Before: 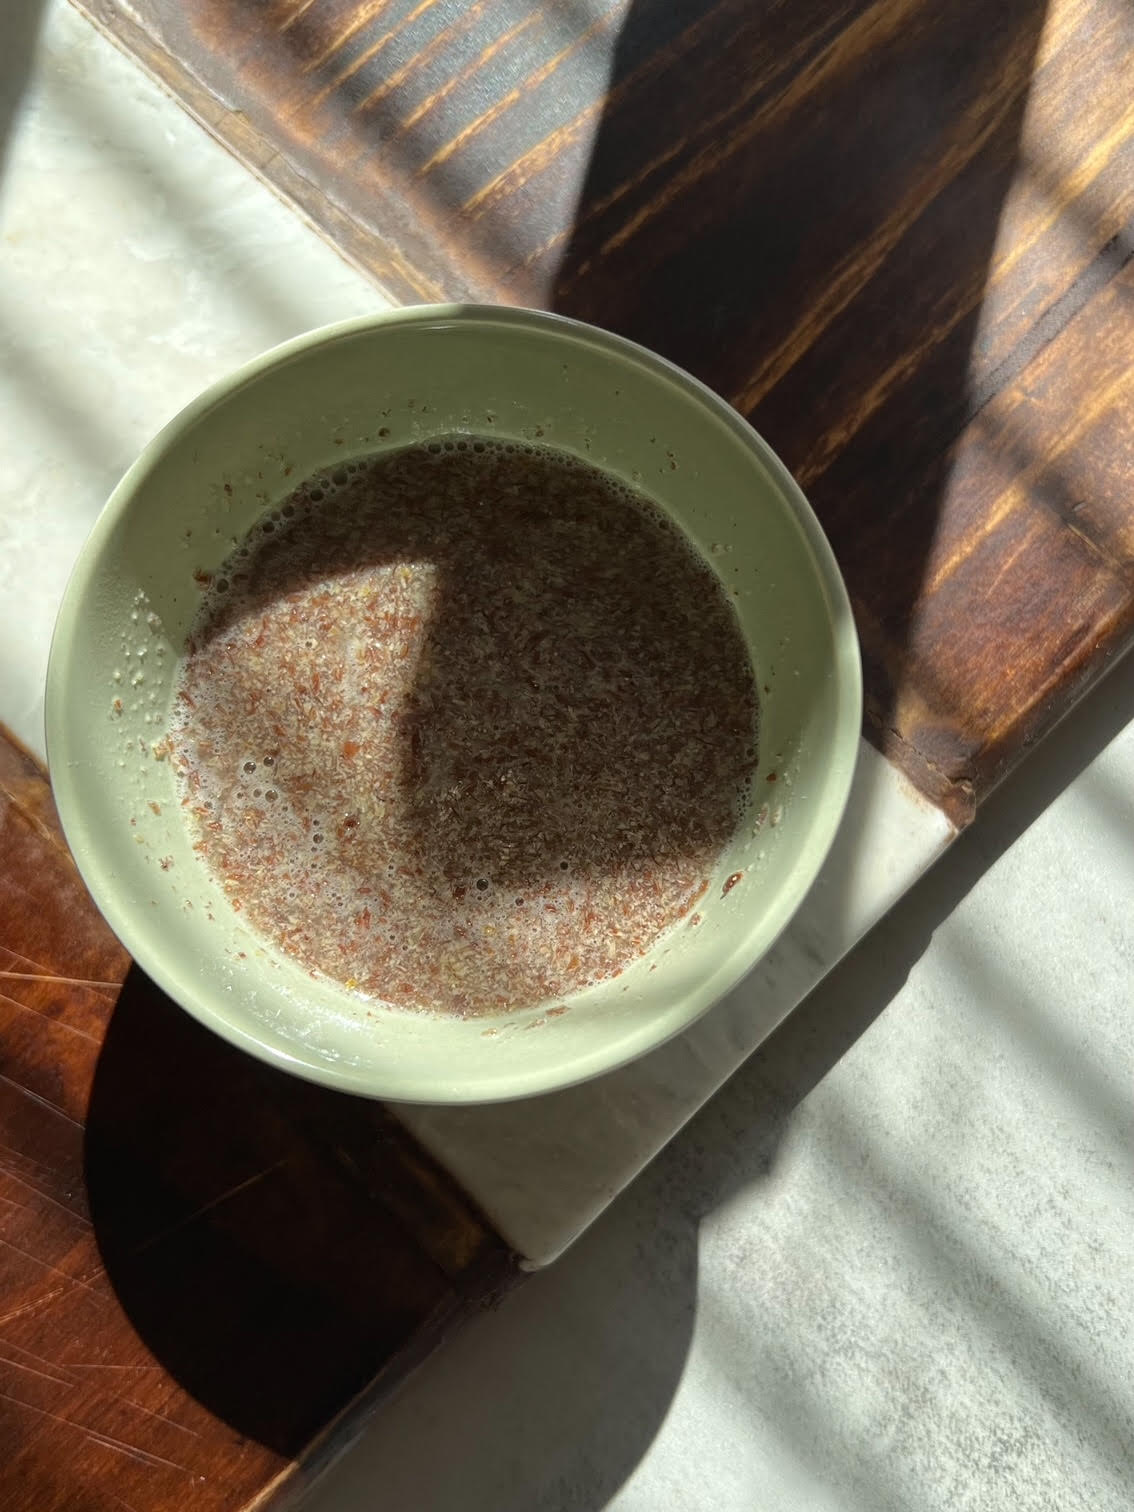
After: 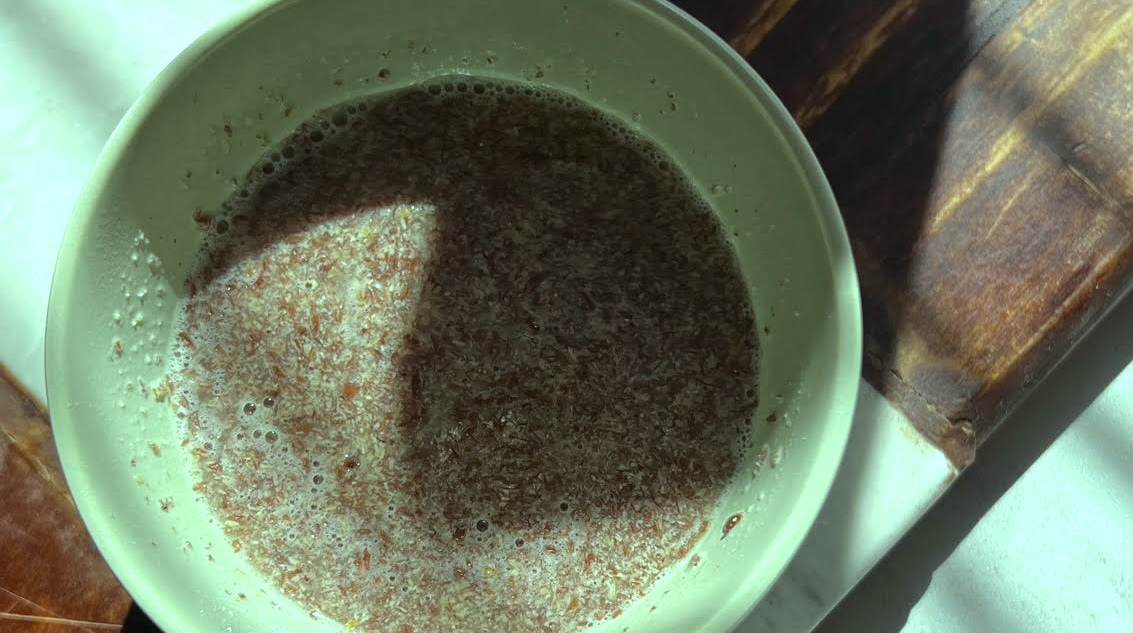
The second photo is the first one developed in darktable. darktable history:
crop and rotate: top 23.84%, bottom 34.294%
color balance: mode lift, gamma, gain (sRGB), lift [0.997, 0.979, 1.021, 1.011], gamma [1, 1.084, 0.916, 0.998], gain [1, 0.87, 1.13, 1.101], contrast 4.55%, contrast fulcrum 38.24%, output saturation 104.09%
